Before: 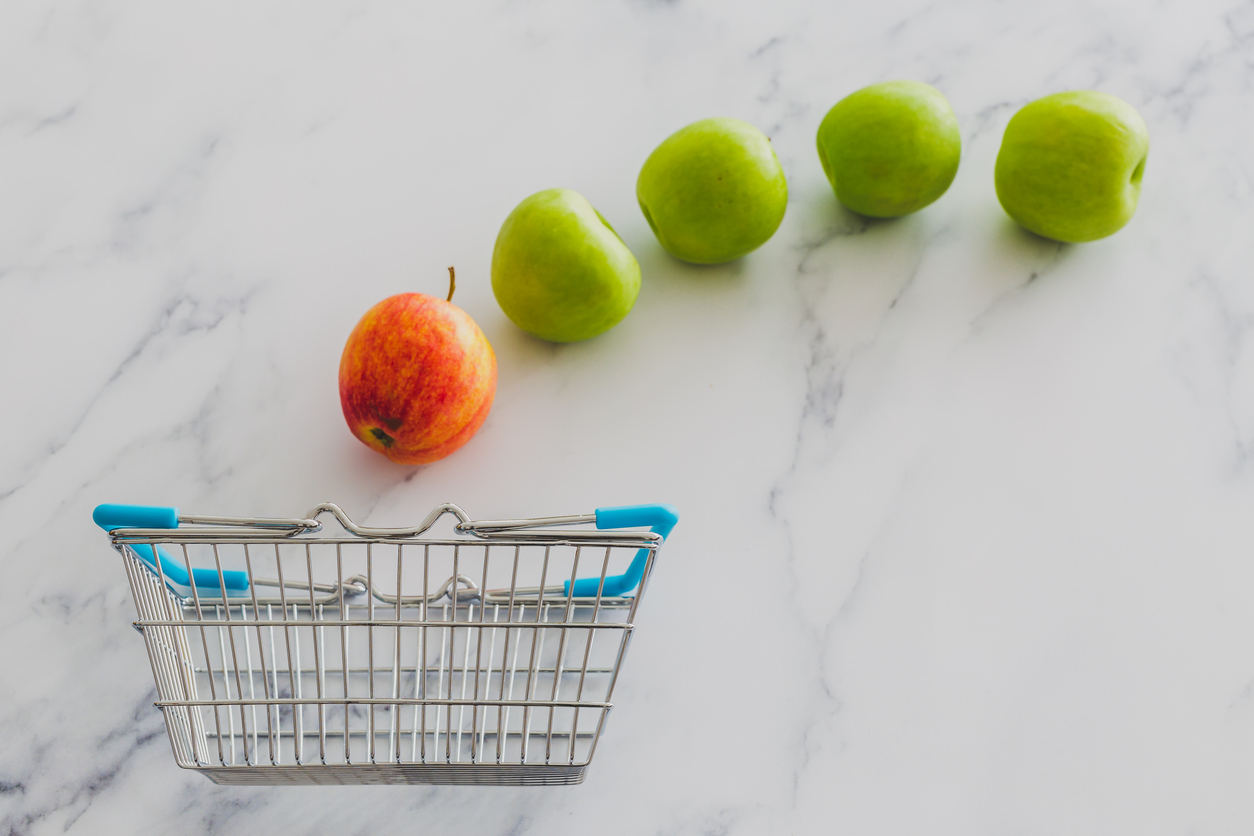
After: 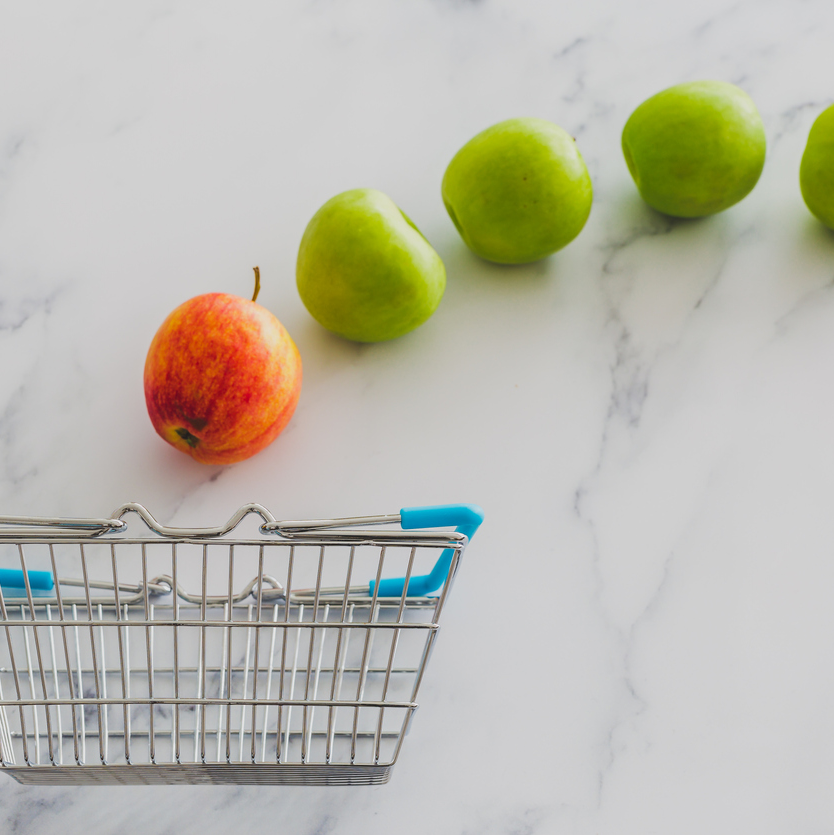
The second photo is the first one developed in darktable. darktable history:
crop and rotate: left 15.623%, right 17.811%
